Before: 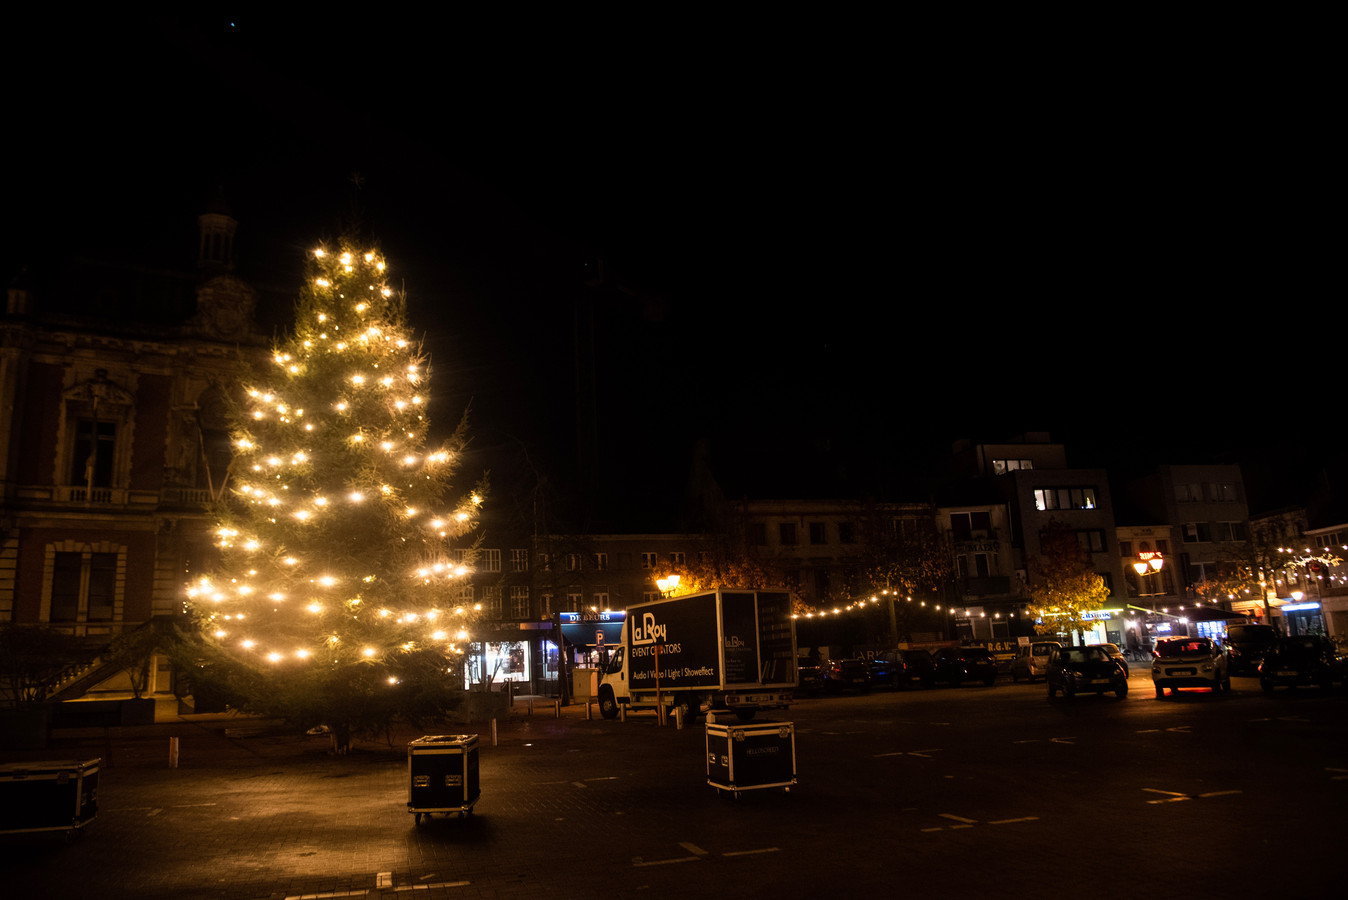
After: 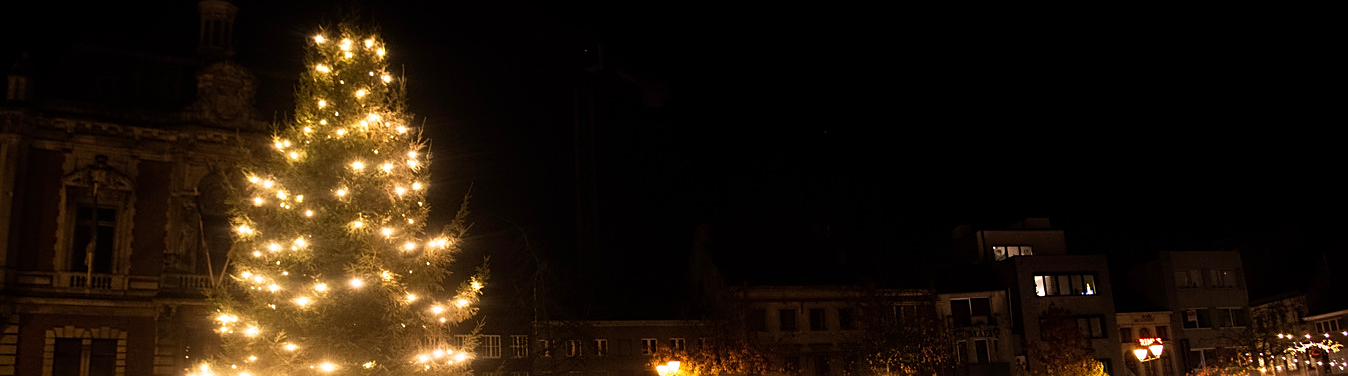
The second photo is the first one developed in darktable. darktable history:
velvia: strength 45%
sharpen: on, module defaults
crop and rotate: top 23.84%, bottom 34.294%
